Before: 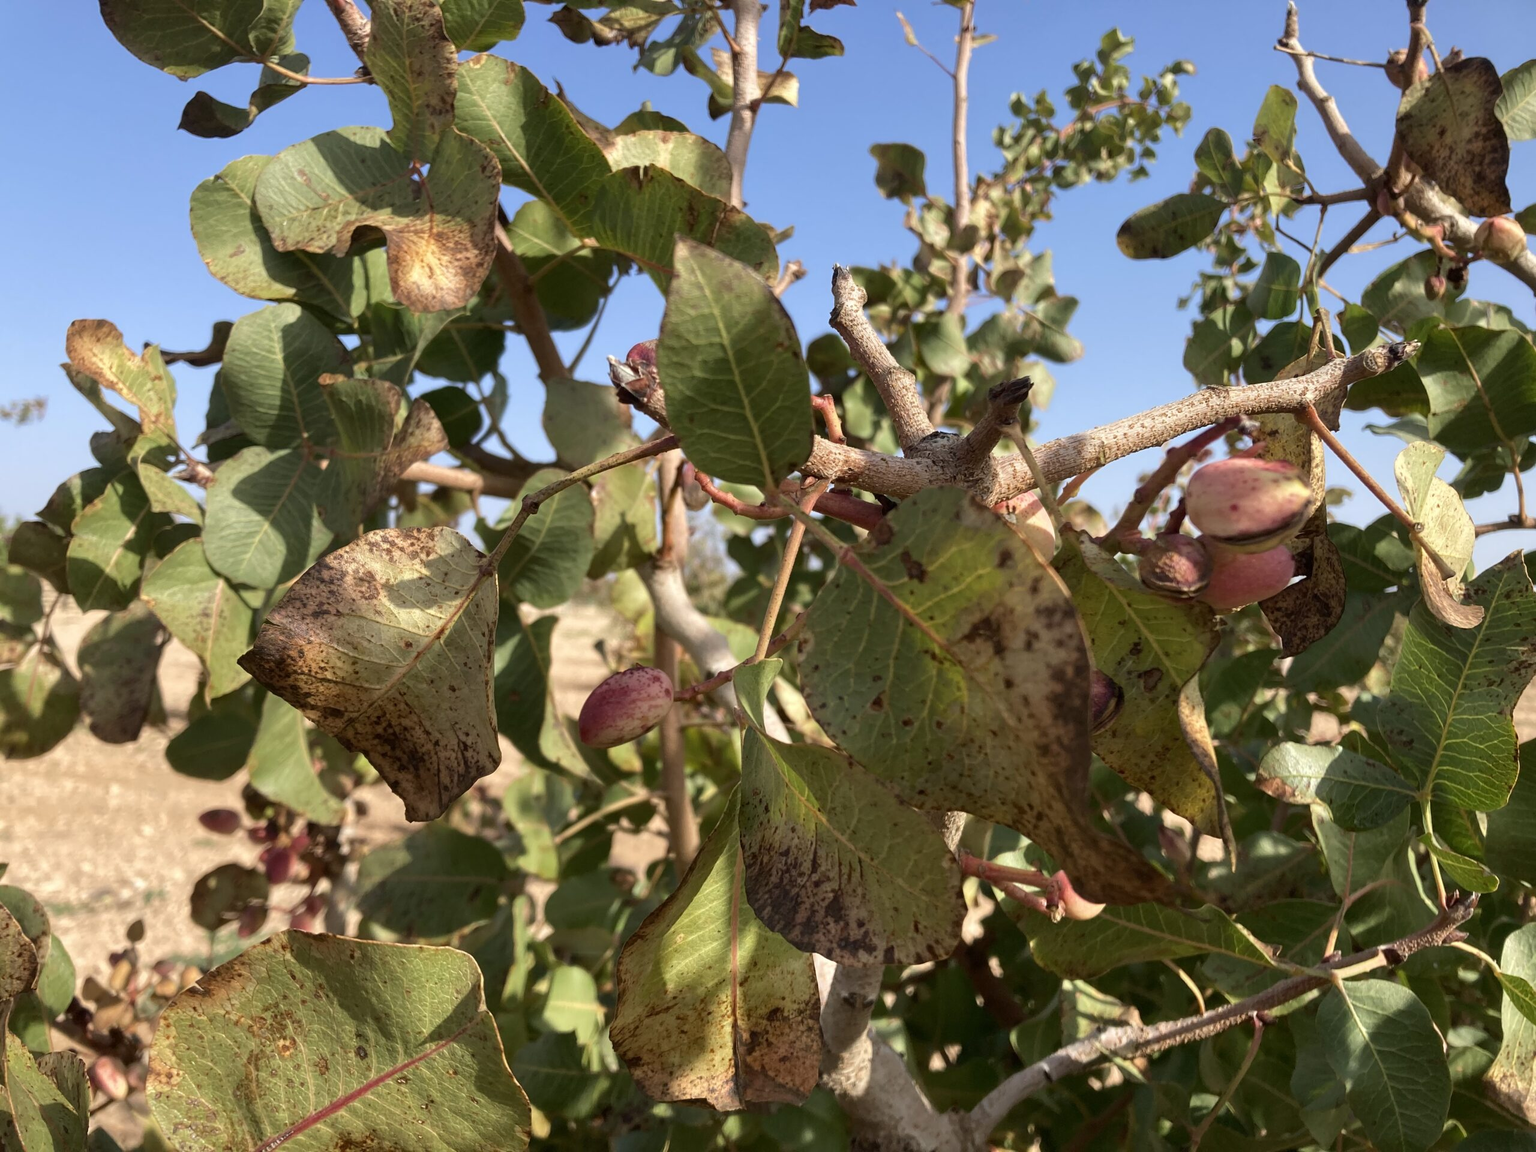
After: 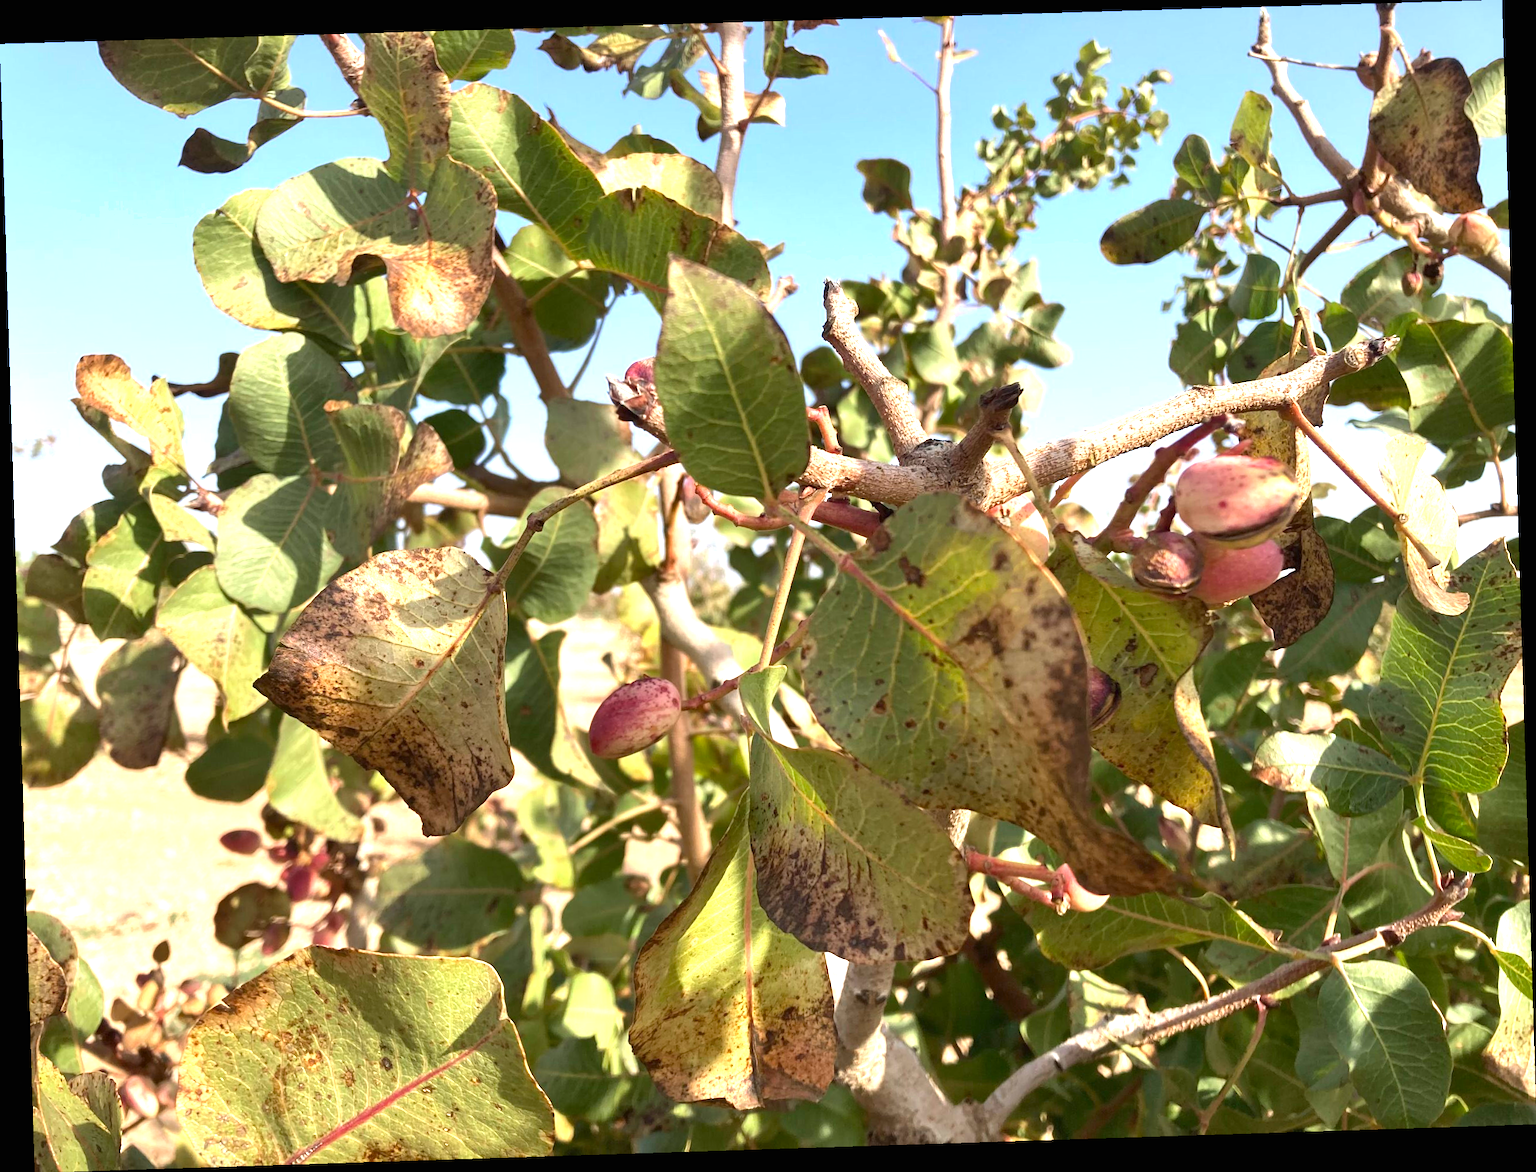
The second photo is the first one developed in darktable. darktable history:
rotate and perspective: rotation -1.77°, lens shift (horizontal) 0.004, automatic cropping off
exposure: black level correction 0, exposure 1.2 EV, compensate exposure bias true, compensate highlight preservation false
shadows and highlights: shadows 20.91, highlights -35.45, soften with gaussian
